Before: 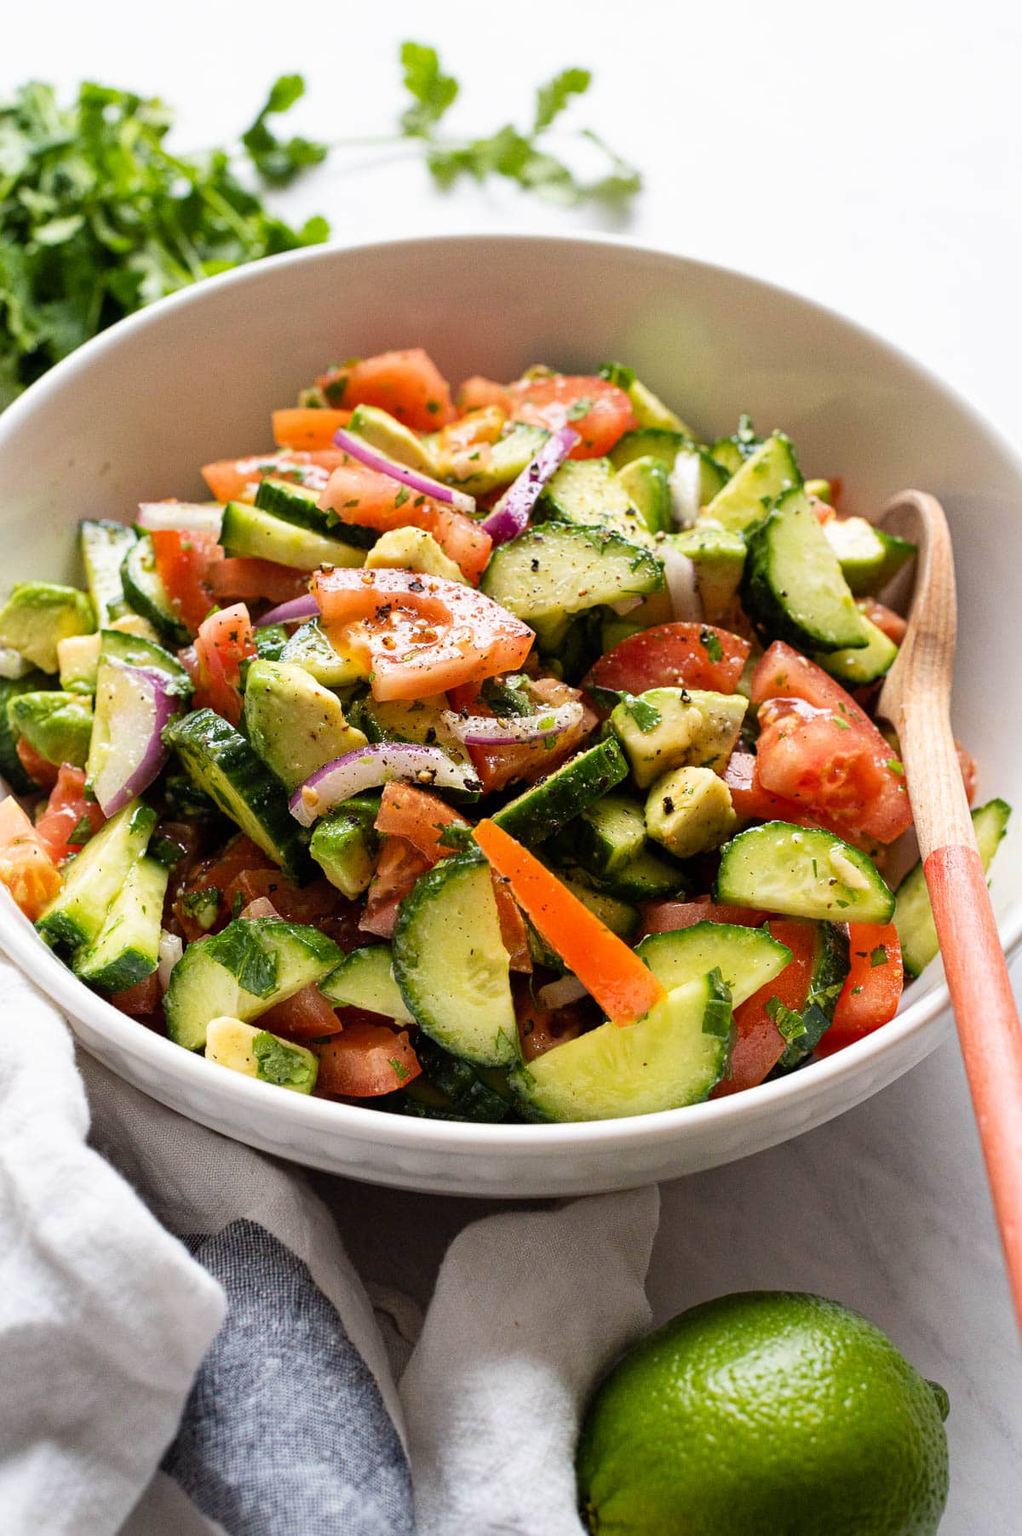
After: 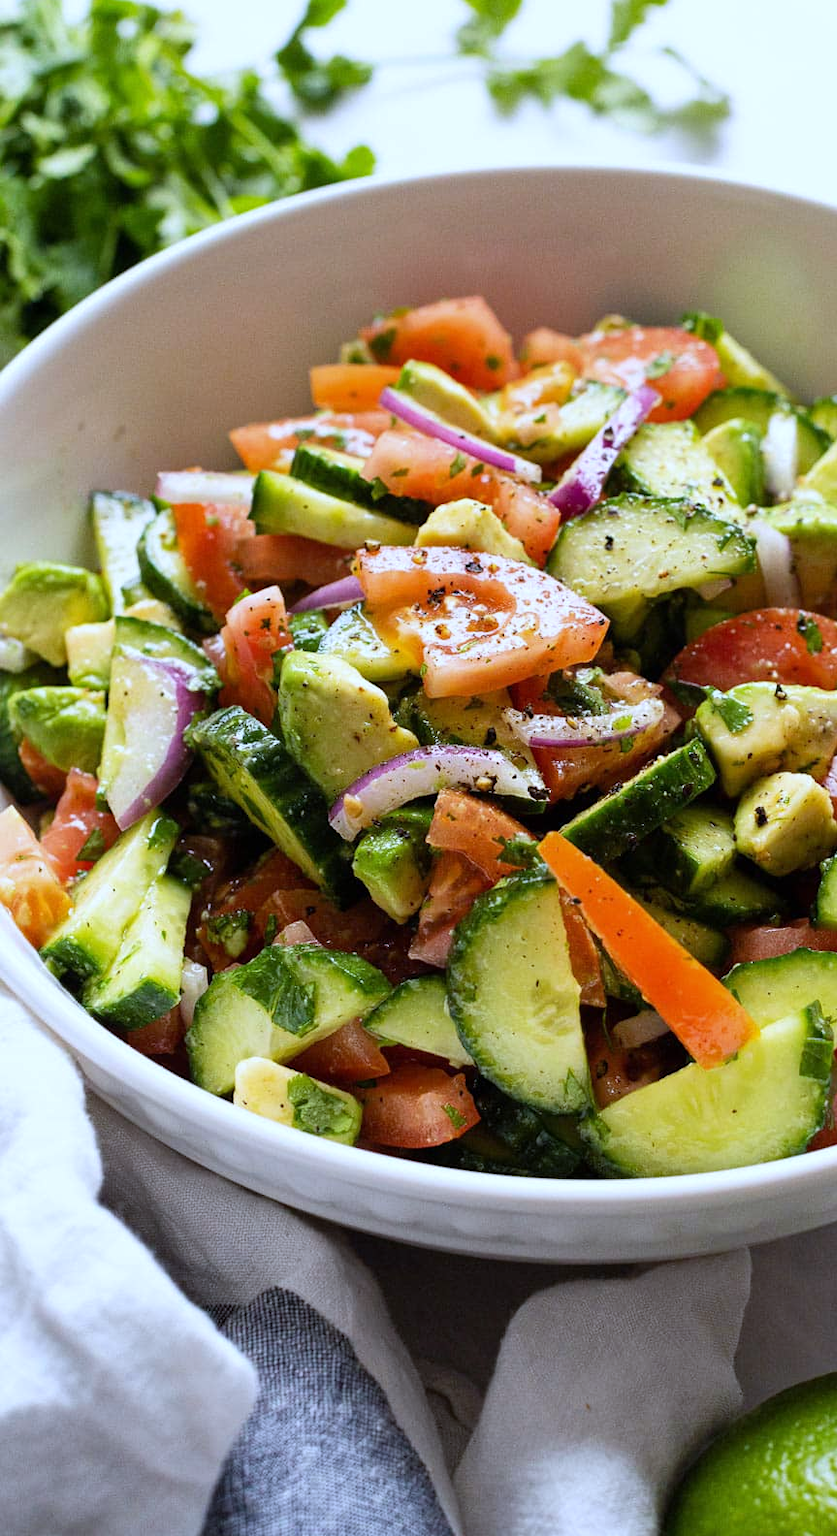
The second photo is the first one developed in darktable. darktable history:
white balance: red 0.926, green 1.003, blue 1.133
crop: top 5.803%, right 27.864%, bottom 5.804%
